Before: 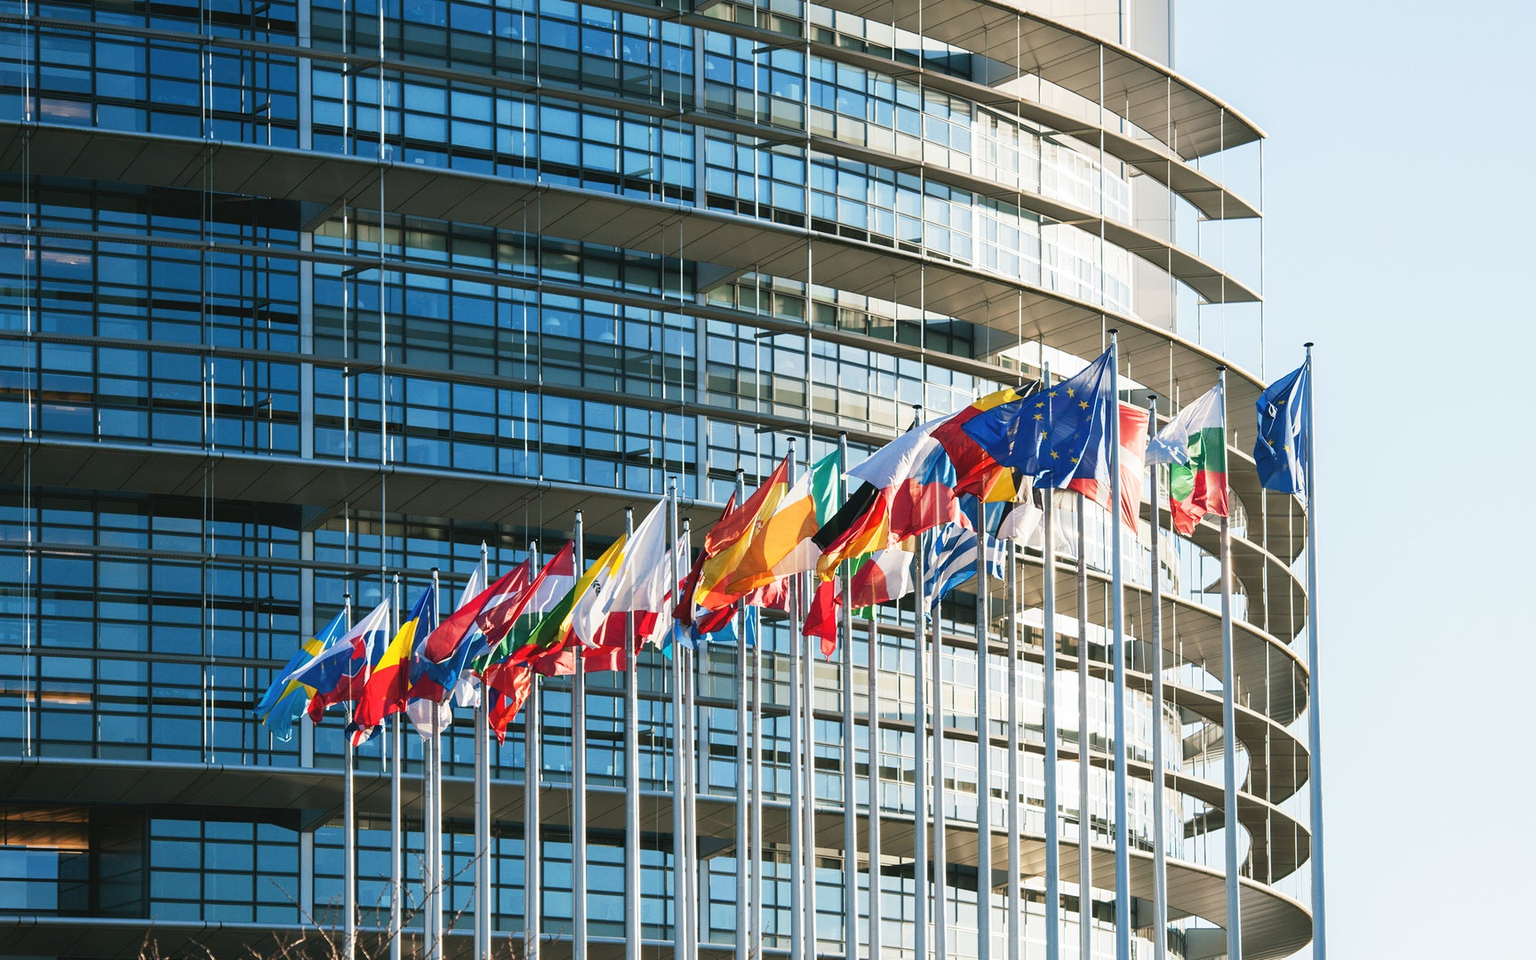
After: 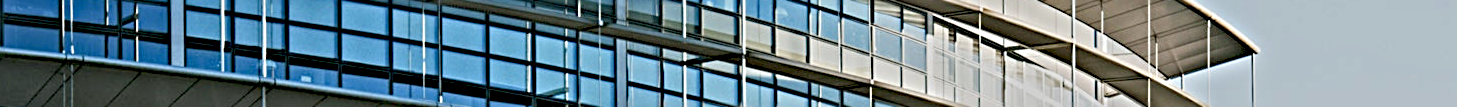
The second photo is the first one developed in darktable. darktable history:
sharpen: on, module defaults
contrast equalizer: octaves 7, y [[0.48, 0.654, 0.731, 0.706, 0.772, 0.382], [0.55 ×6], [0 ×6], [0 ×6], [0 ×6]]
color balance rgb: contrast -30%
crop and rotate: left 9.644%, top 9.491%, right 6.021%, bottom 80.509%
local contrast: highlights 100%, shadows 100%, detail 131%, midtone range 0.2
